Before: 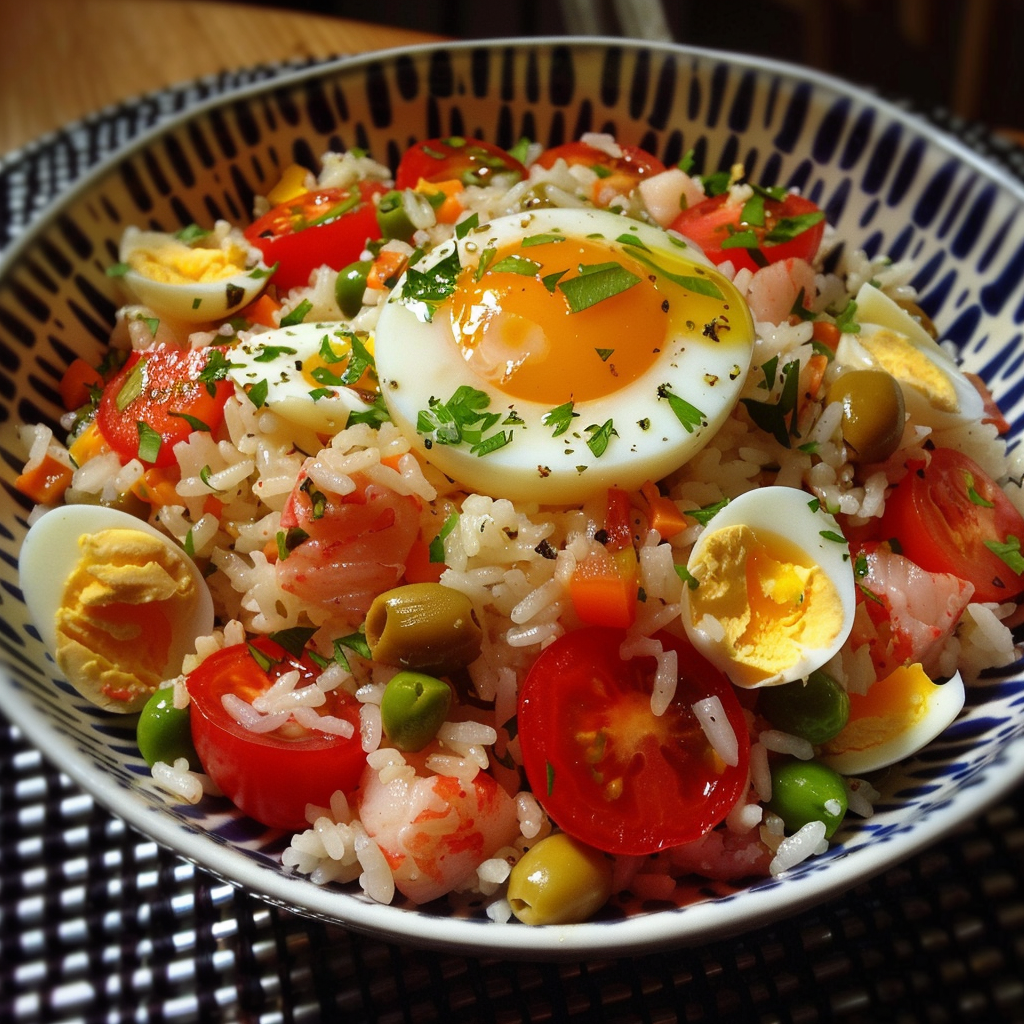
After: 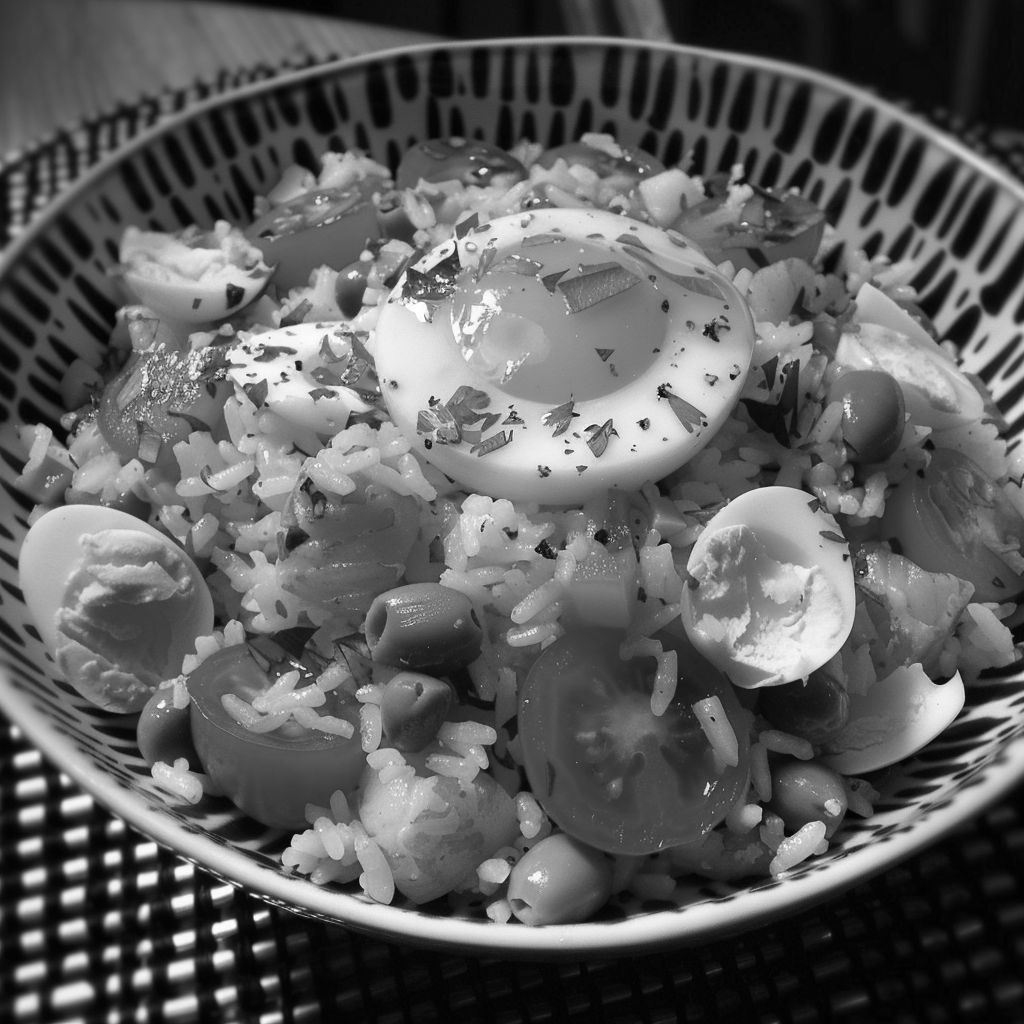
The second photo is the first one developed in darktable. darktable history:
exposure: exposure 0.207 EV, compensate highlight preservation false
monochrome: a -92.57, b 58.91
